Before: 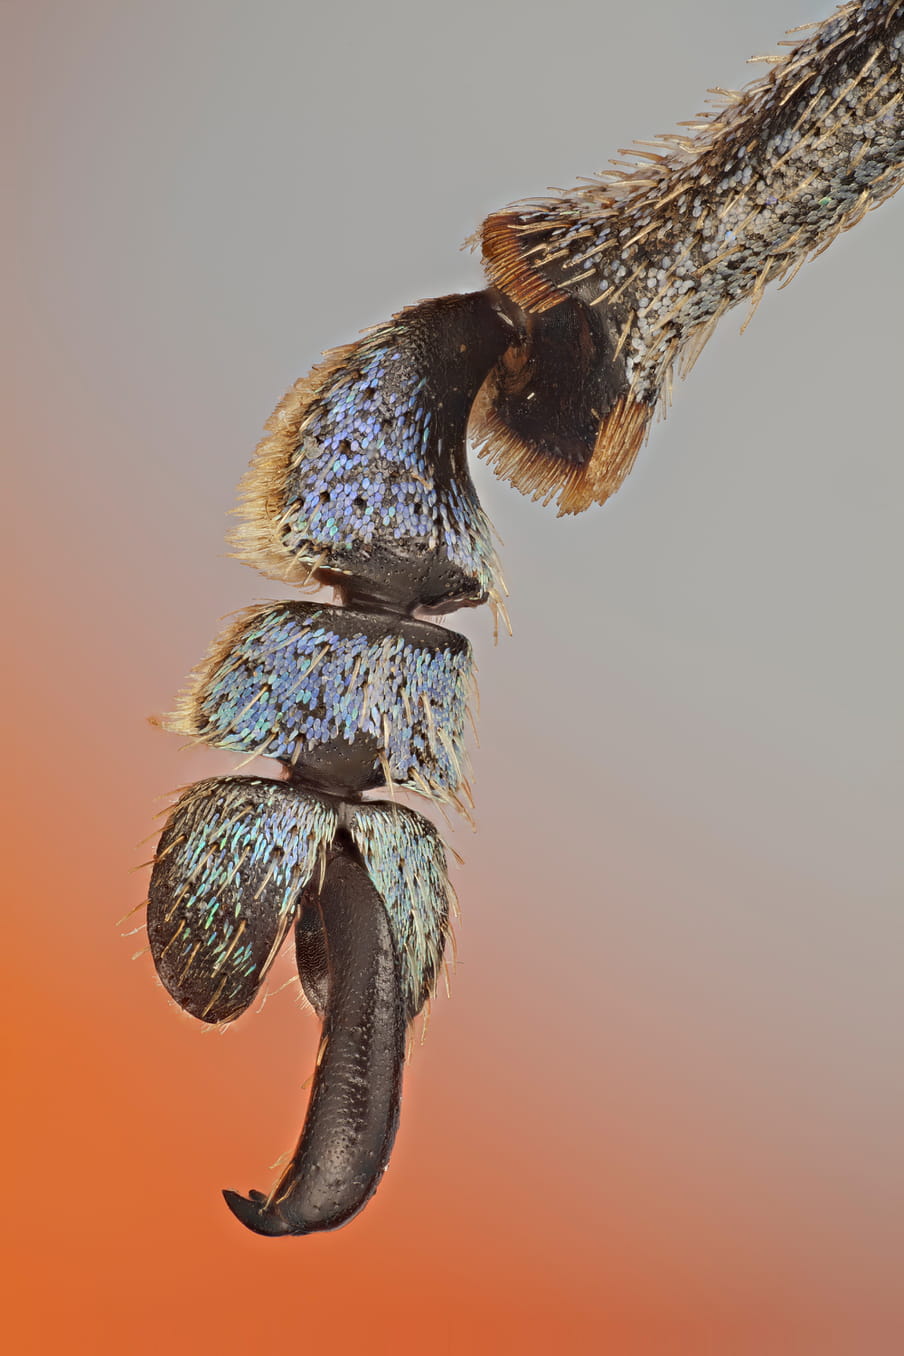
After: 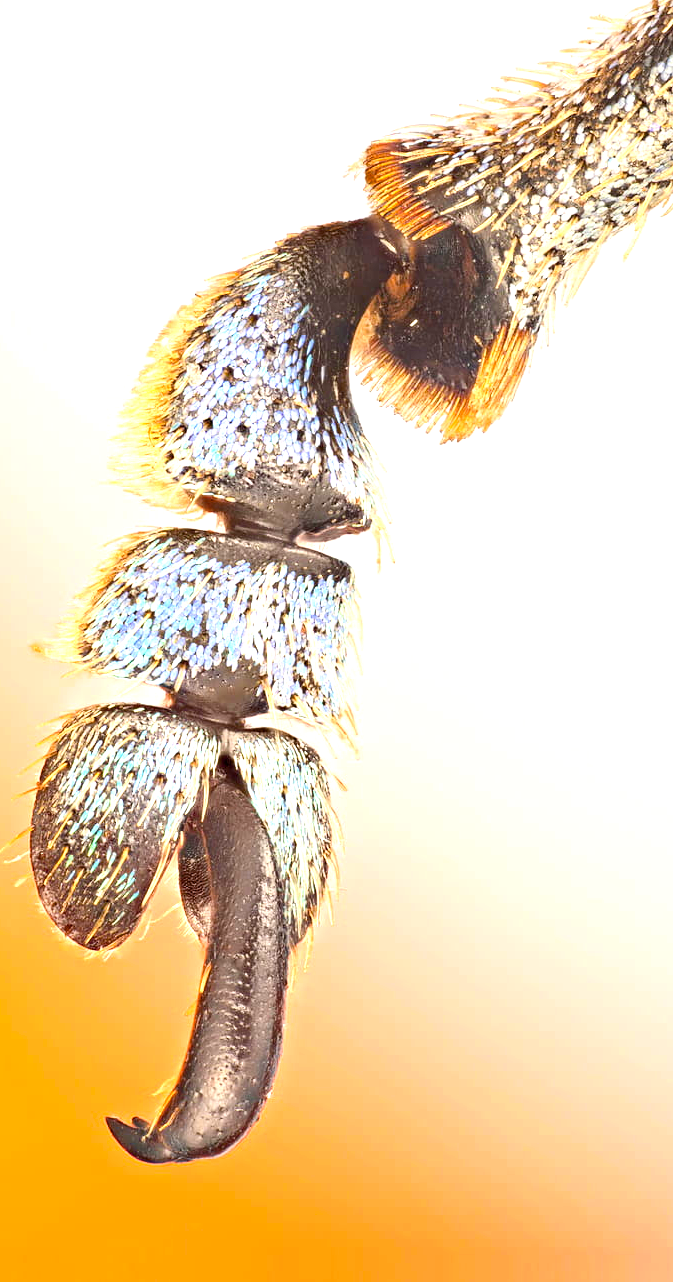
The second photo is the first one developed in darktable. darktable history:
color balance rgb: perceptual saturation grading › global saturation 29.463%
crop and rotate: left 12.943%, top 5.396%, right 12.591%
exposure: black level correction 0.001, exposure 1.737 EV, compensate highlight preservation false
contrast brightness saturation: contrast 0.146, brightness 0.042
